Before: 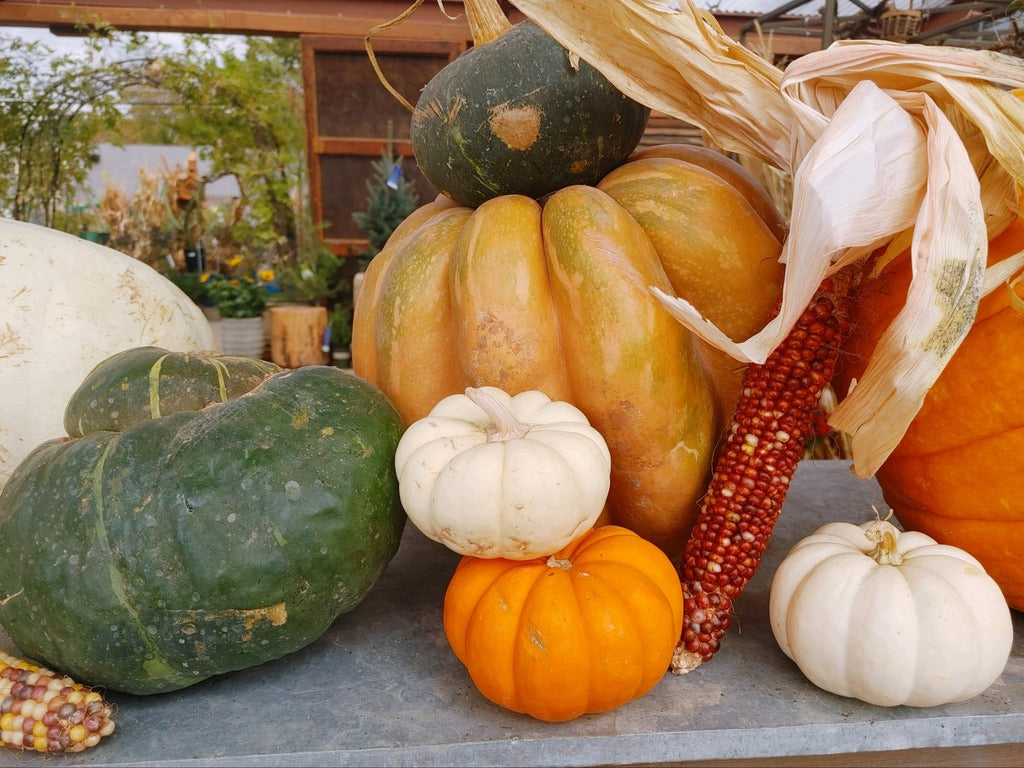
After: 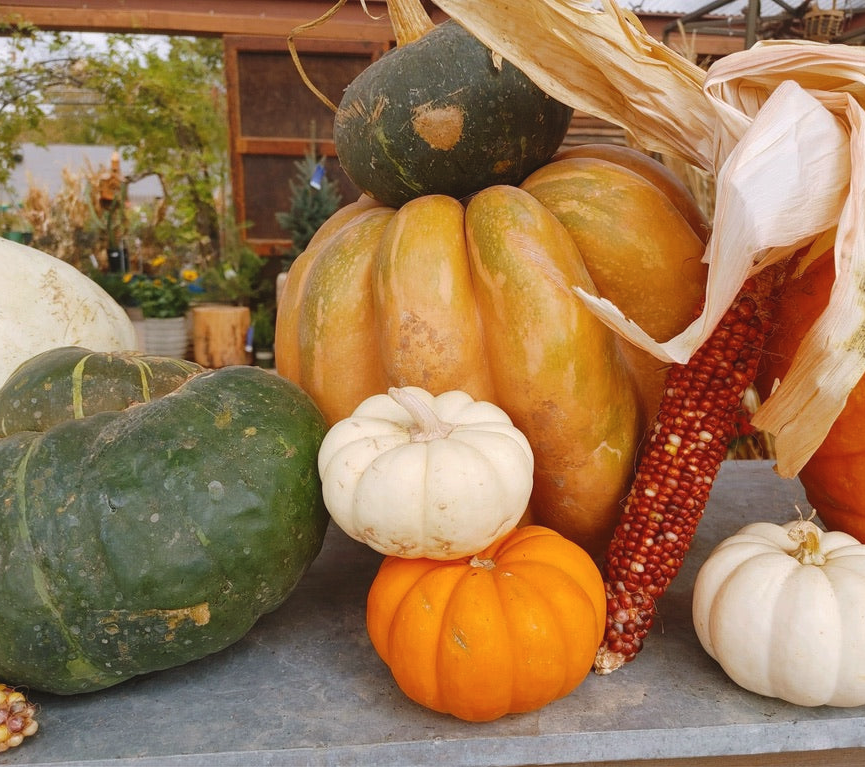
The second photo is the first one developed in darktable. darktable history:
crop: left 7.587%, right 7.848%
color balance rgb: power › chroma 0.668%, power › hue 60°, global offset › luminance 0.51%, perceptual saturation grading › global saturation 0.099%
